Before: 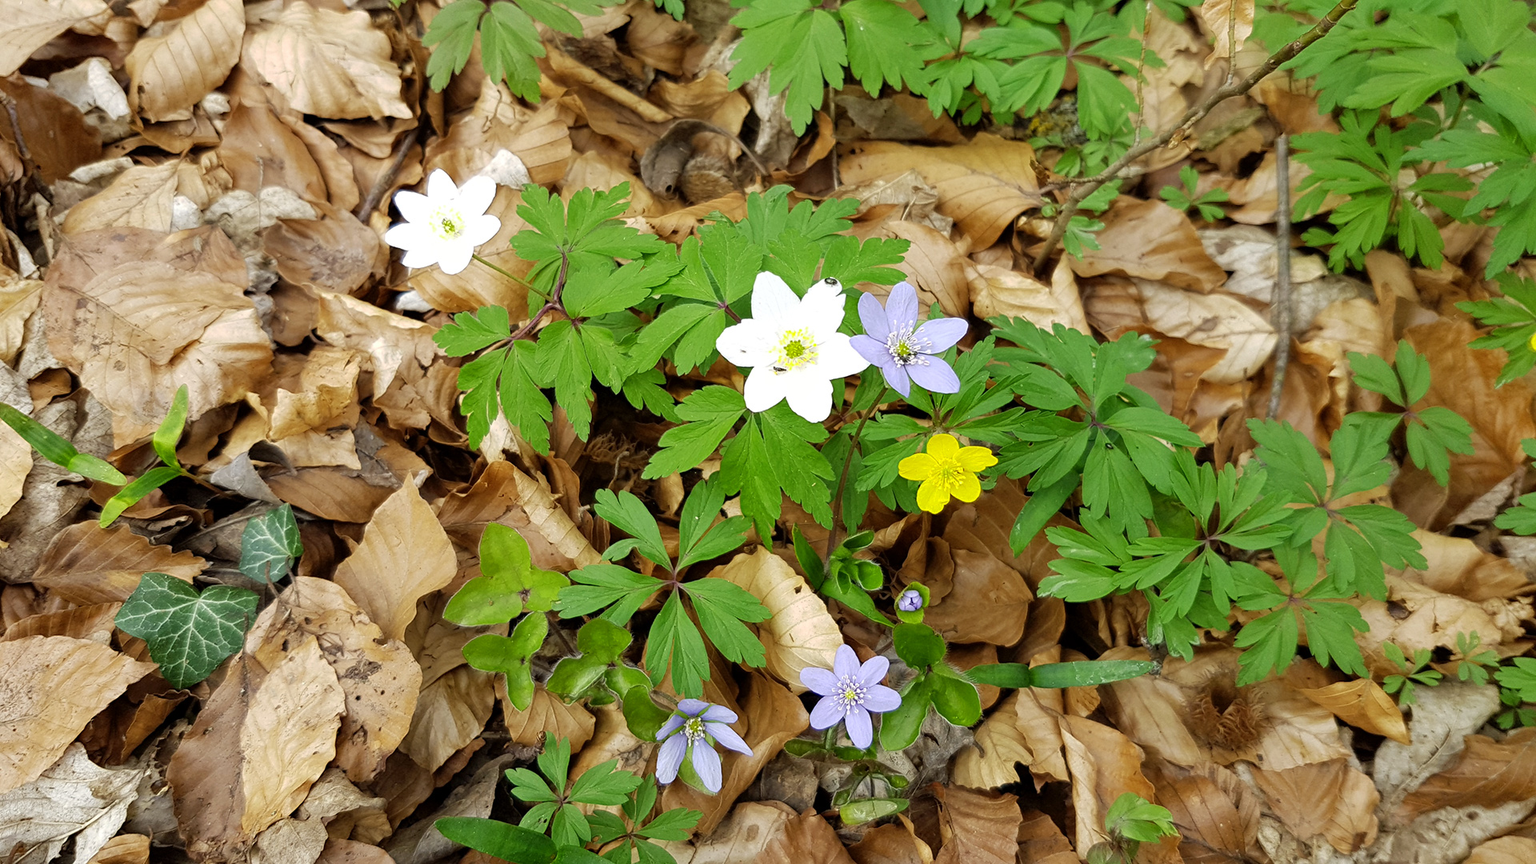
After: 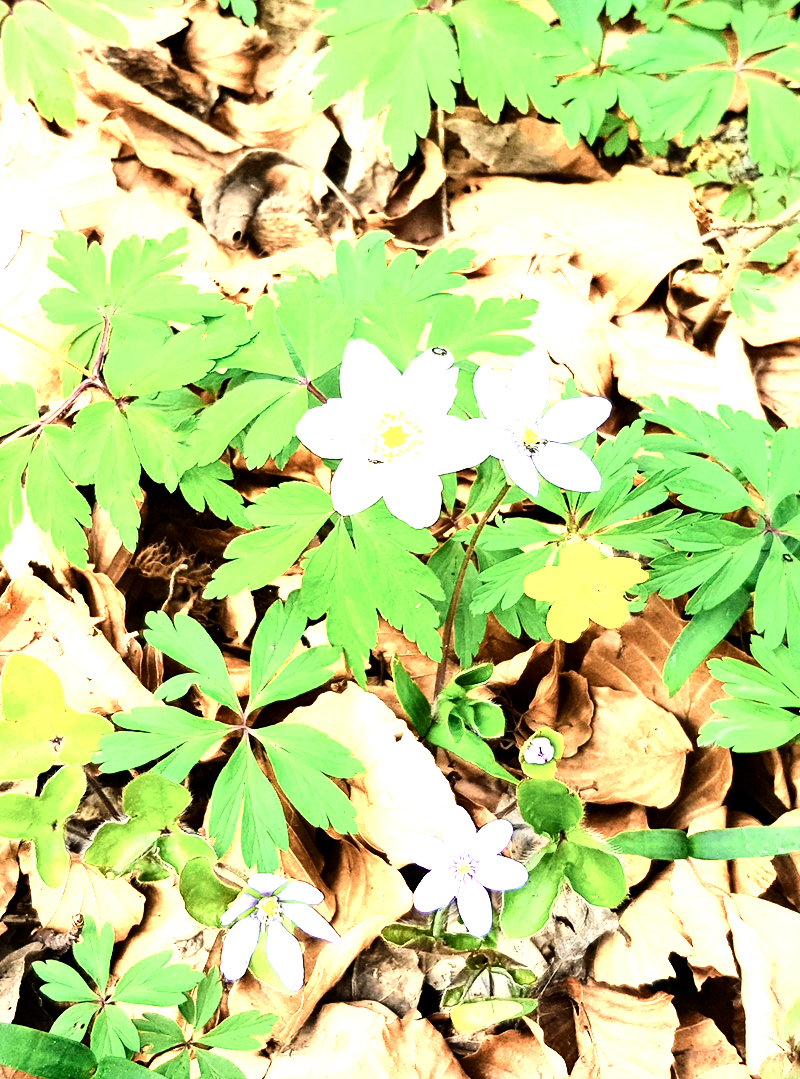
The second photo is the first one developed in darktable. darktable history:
tone curve: curves: ch0 [(0, 0) (0.004, 0.001) (0.133, 0.112) (0.325, 0.362) (0.832, 0.893) (1, 1)], color space Lab, linked channels, preserve colors none
color zones: curves: ch0 [(0.018, 0.548) (0.224, 0.64) (0.425, 0.447) (0.675, 0.575) (0.732, 0.579)]; ch1 [(0.066, 0.487) (0.25, 0.5) (0.404, 0.43) (0.75, 0.421) (0.956, 0.421)]; ch2 [(0.044, 0.561) (0.215, 0.465) (0.399, 0.544) (0.465, 0.548) (0.614, 0.447) (0.724, 0.43) (0.882, 0.623) (0.956, 0.632)]
exposure: exposure 1.25 EV, compensate exposure bias true, compensate highlight preservation false
contrast brightness saturation: contrast 0.28
crop: left 31.229%, right 27.105%
